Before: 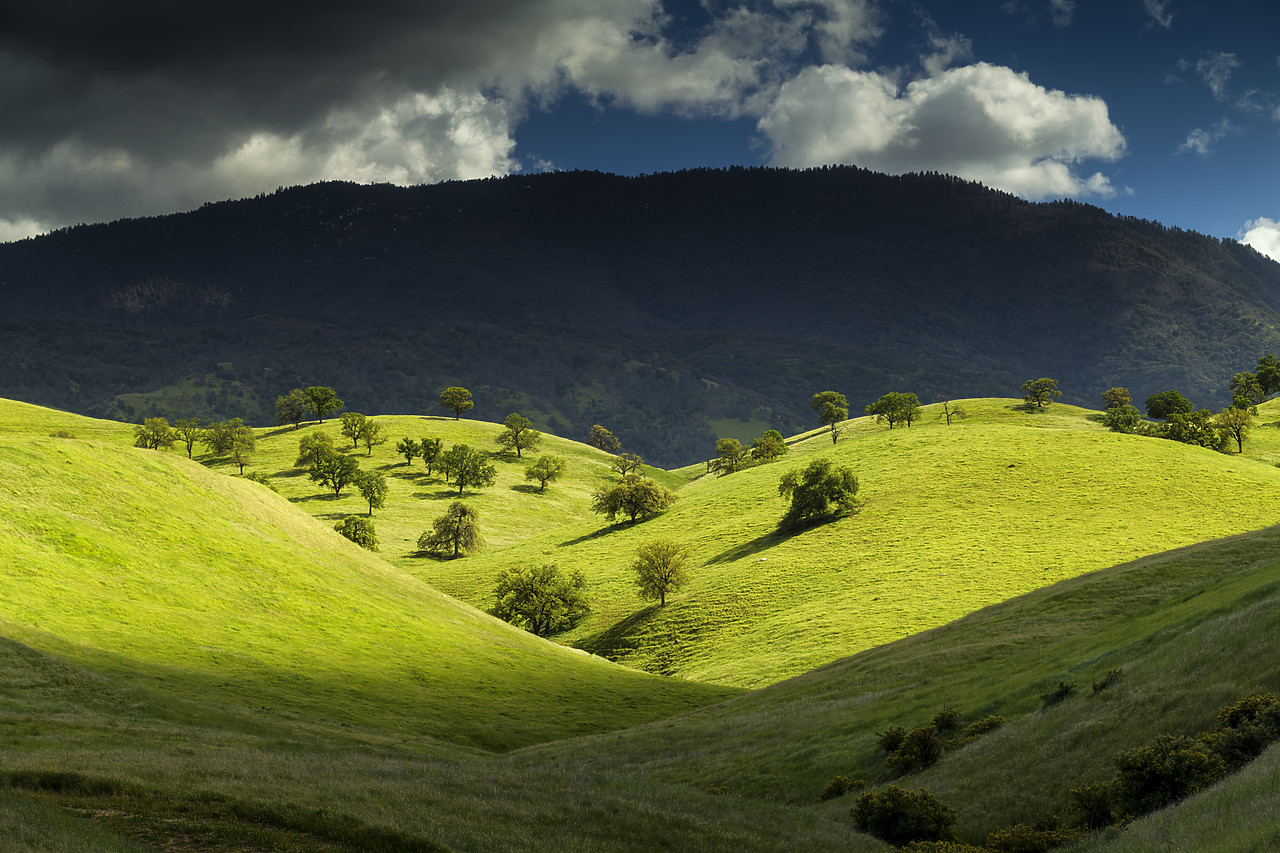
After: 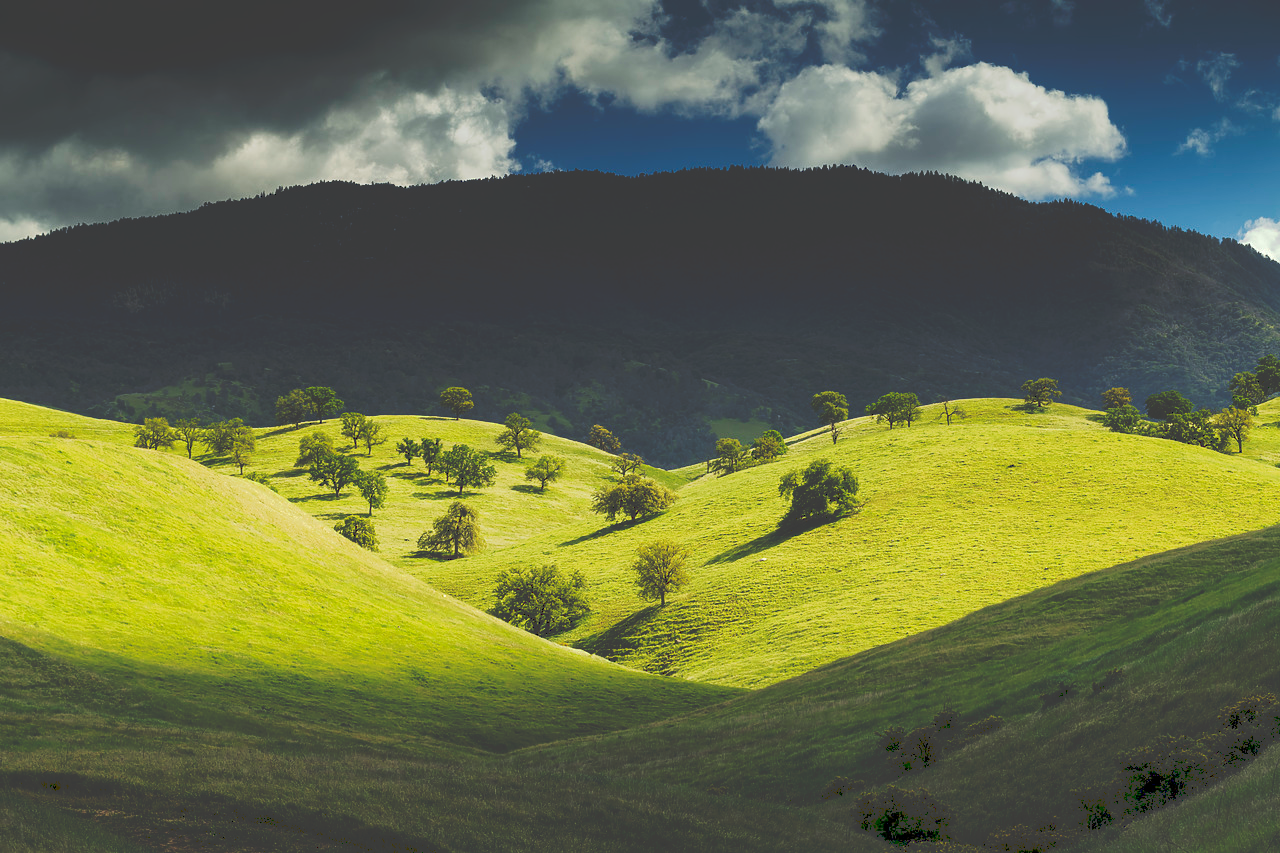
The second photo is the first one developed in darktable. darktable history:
tone curve: curves: ch0 [(0, 0) (0.003, 0.241) (0.011, 0.241) (0.025, 0.242) (0.044, 0.246) (0.069, 0.25) (0.1, 0.251) (0.136, 0.256) (0.177, 0.275) (0.224, 0.293) (0.277, 0.326) (0.335, 0.38) (0.399, 0.449) (0.468, 0.525) (0.543, 0.606) (0.623, 0.683) (0.709, 0.751) (0.801, 0.824) (0.898, 0.871) (1, 1)], preserve colors none
